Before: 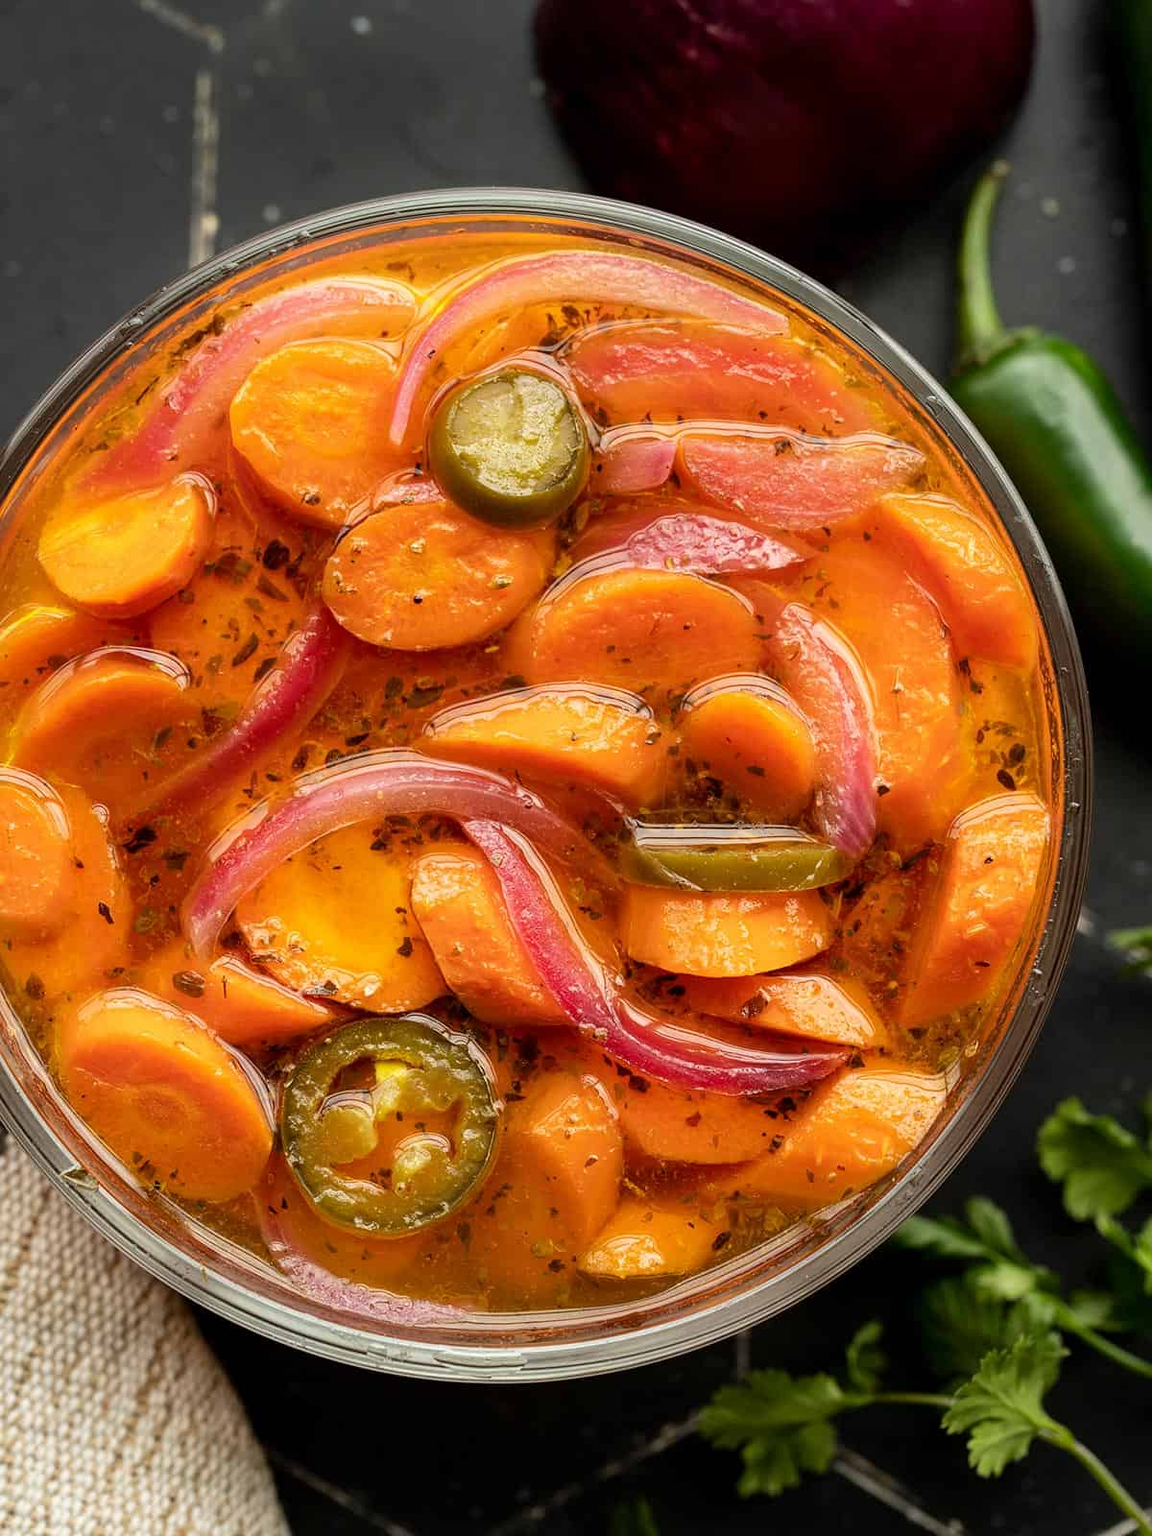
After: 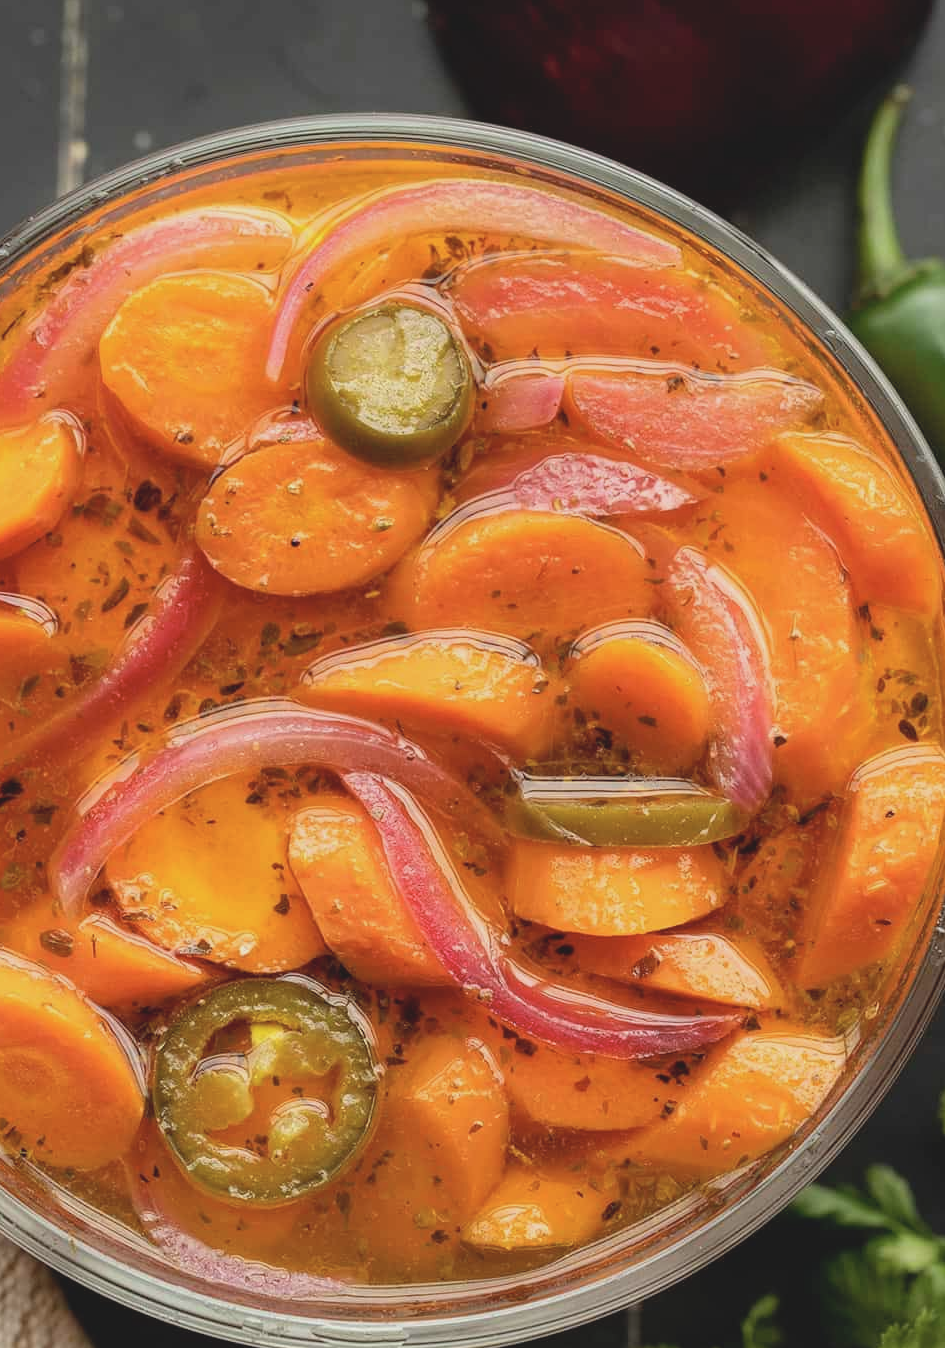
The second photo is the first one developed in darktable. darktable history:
contrast brightness saturation: contrast -0.161, brightness 0.046, saturation -0.134
crop: left 11.68%, top 5.162%, right 9.561%, bottom 10.563%
